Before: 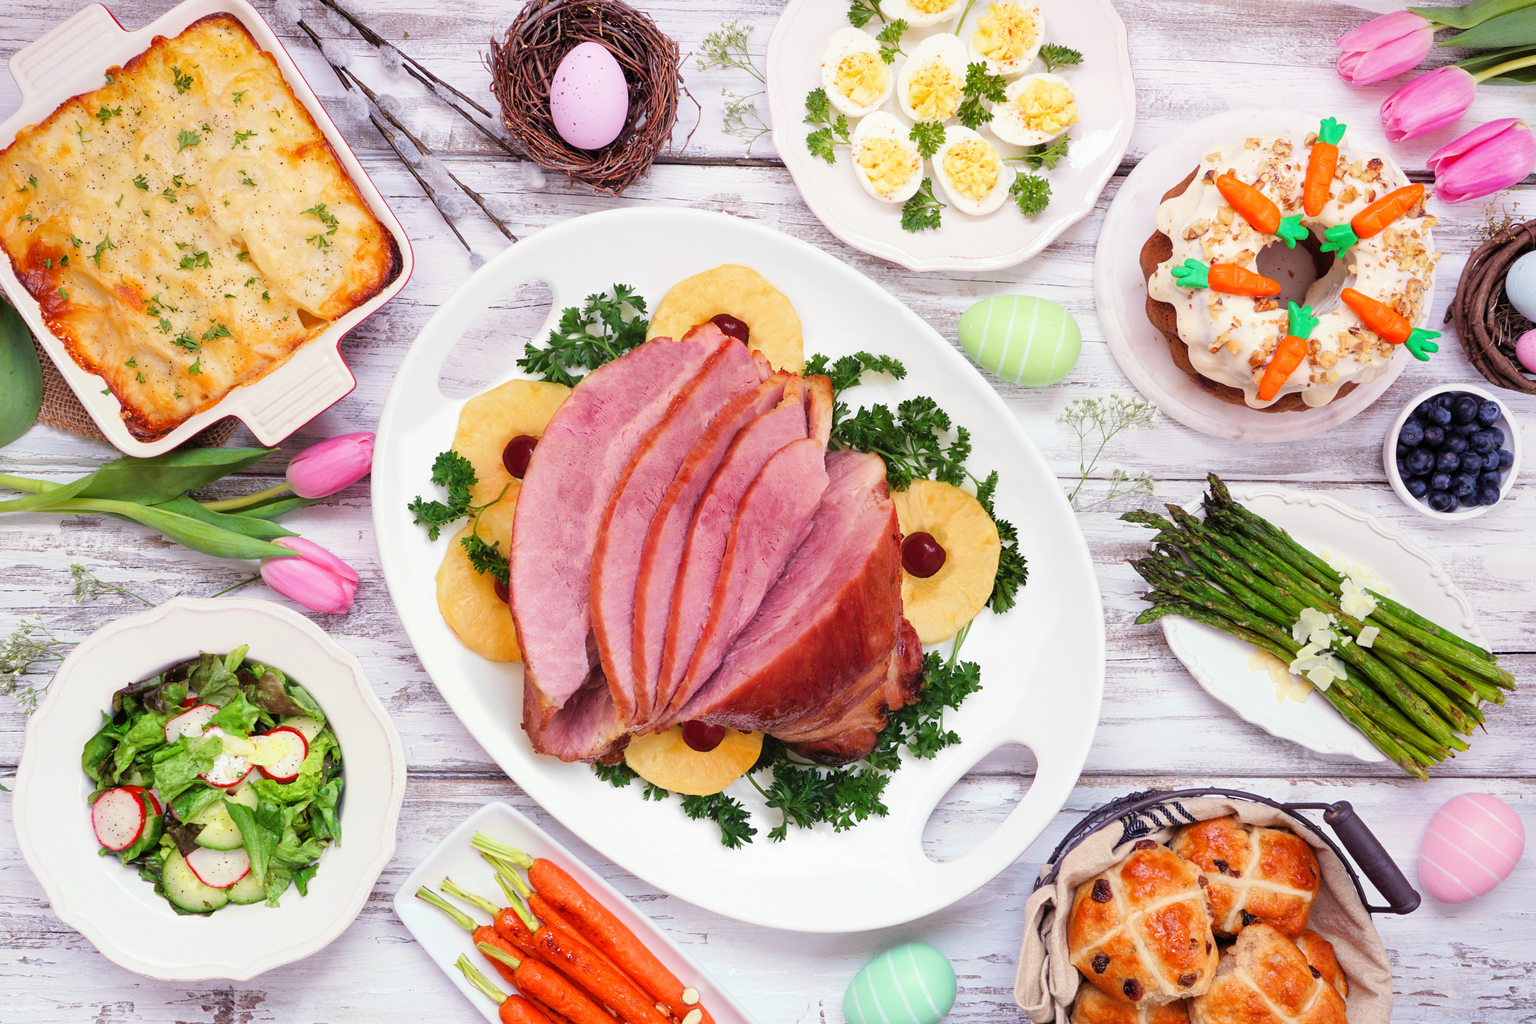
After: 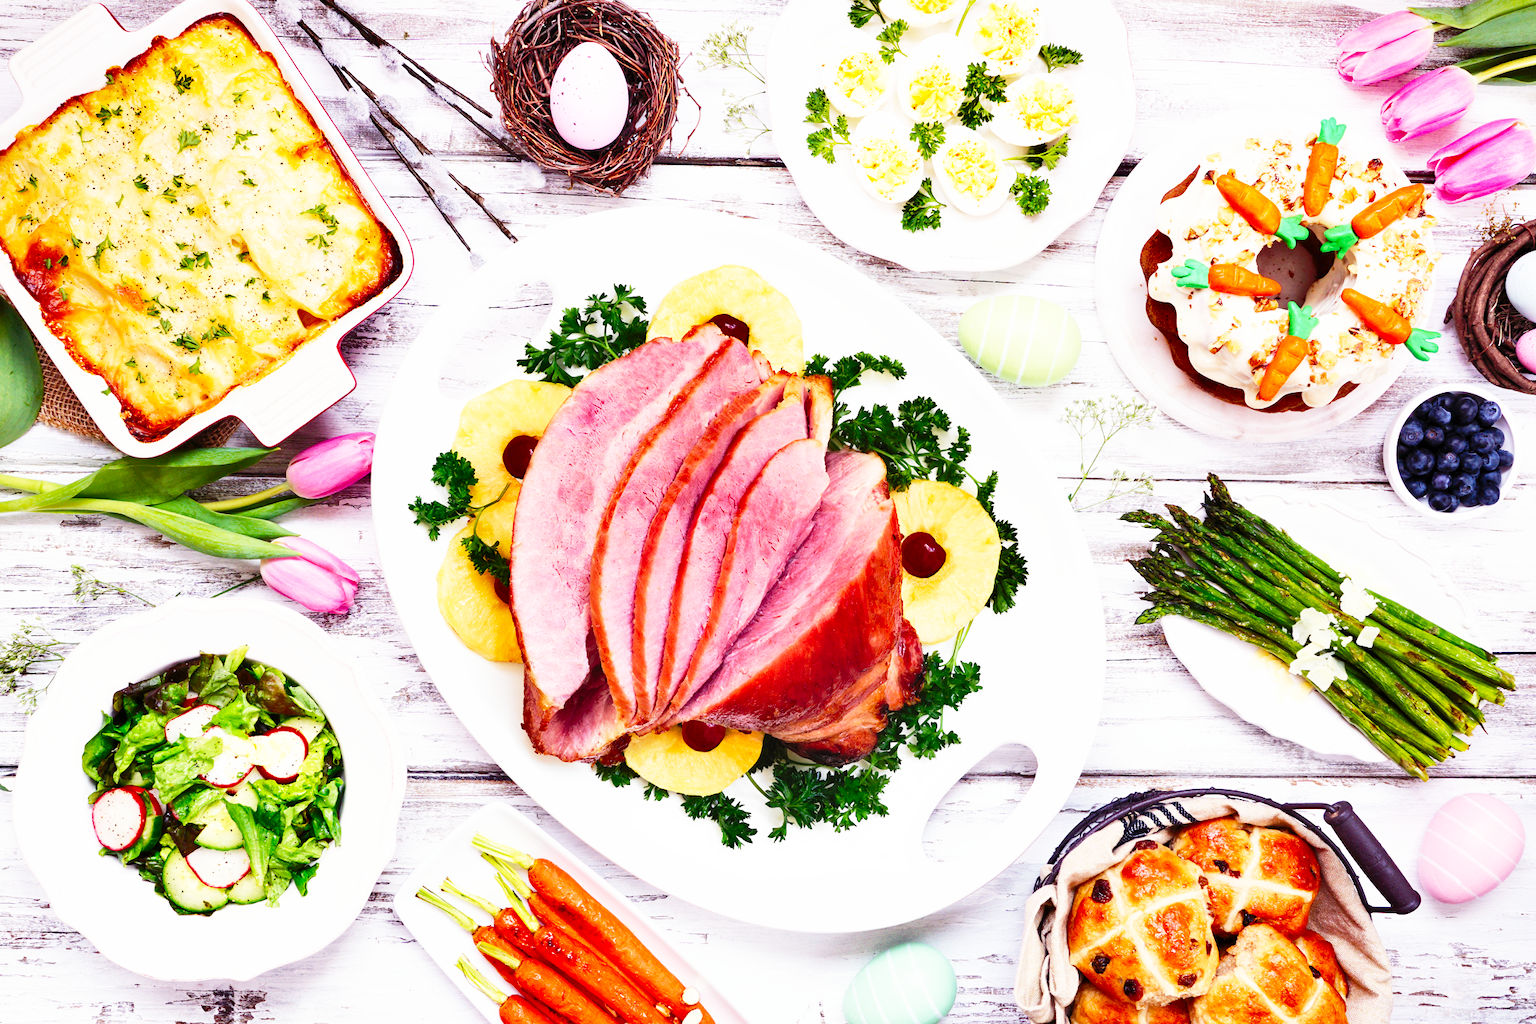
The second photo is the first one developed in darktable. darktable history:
base curve: curves: ch0 [(0, 0) (0.026, 0.03) (0.109, 0.232) (0.351, 0.748) (0.669, 0.968) (1, 1)], preserve colors none
shadows and highlights: soften with gaussian
